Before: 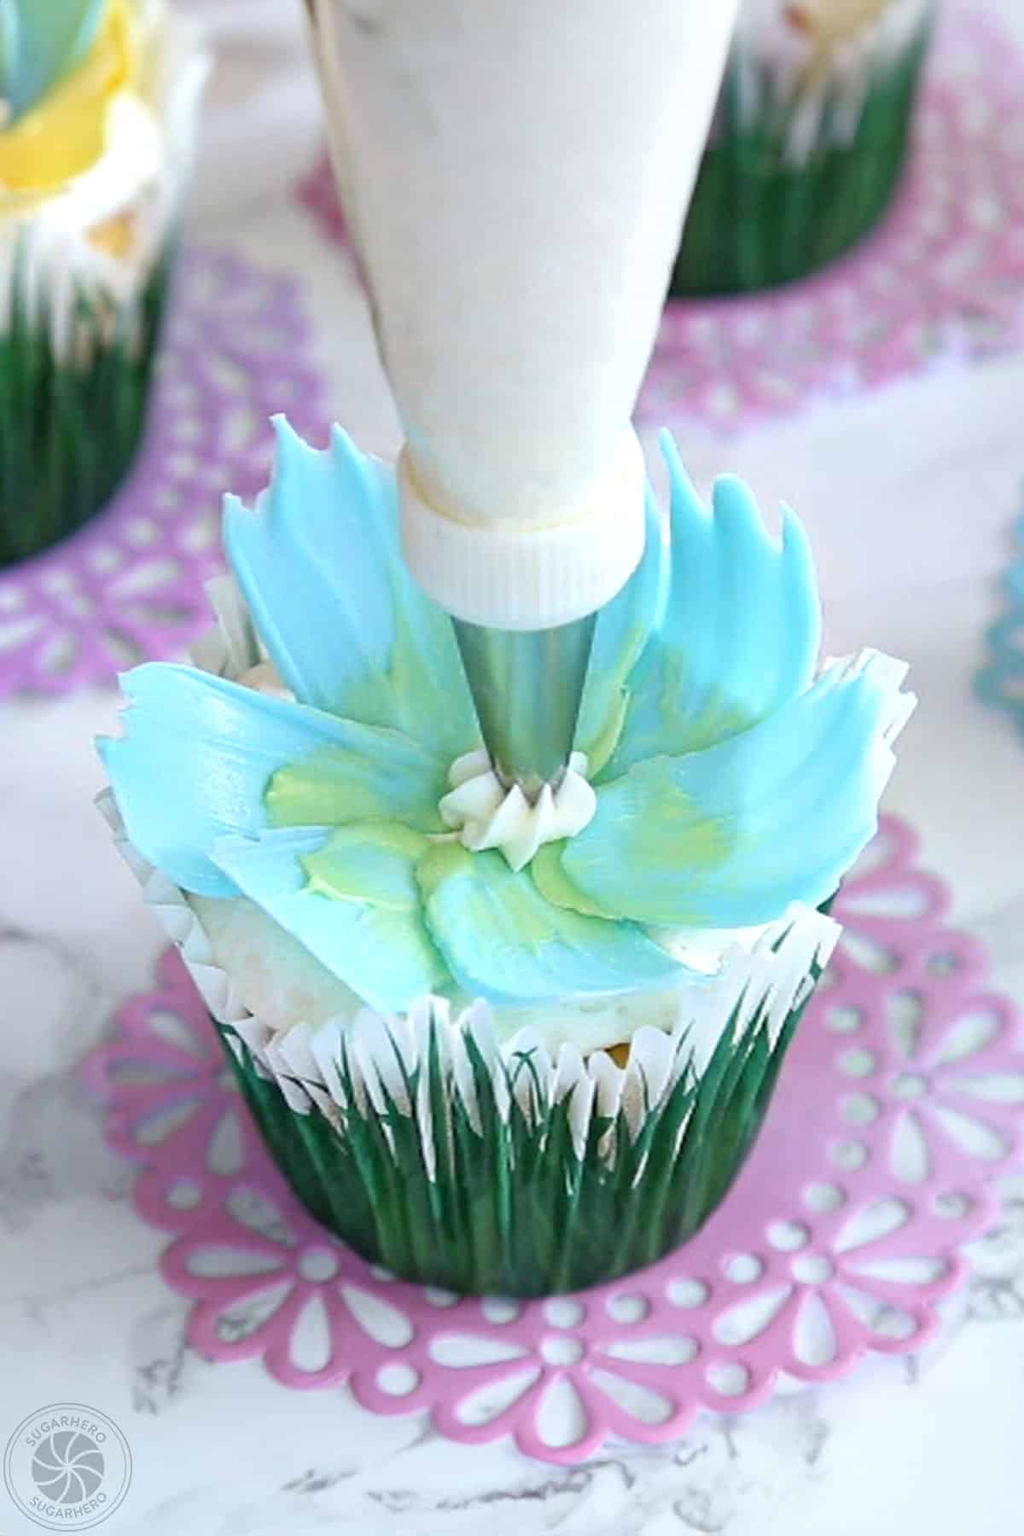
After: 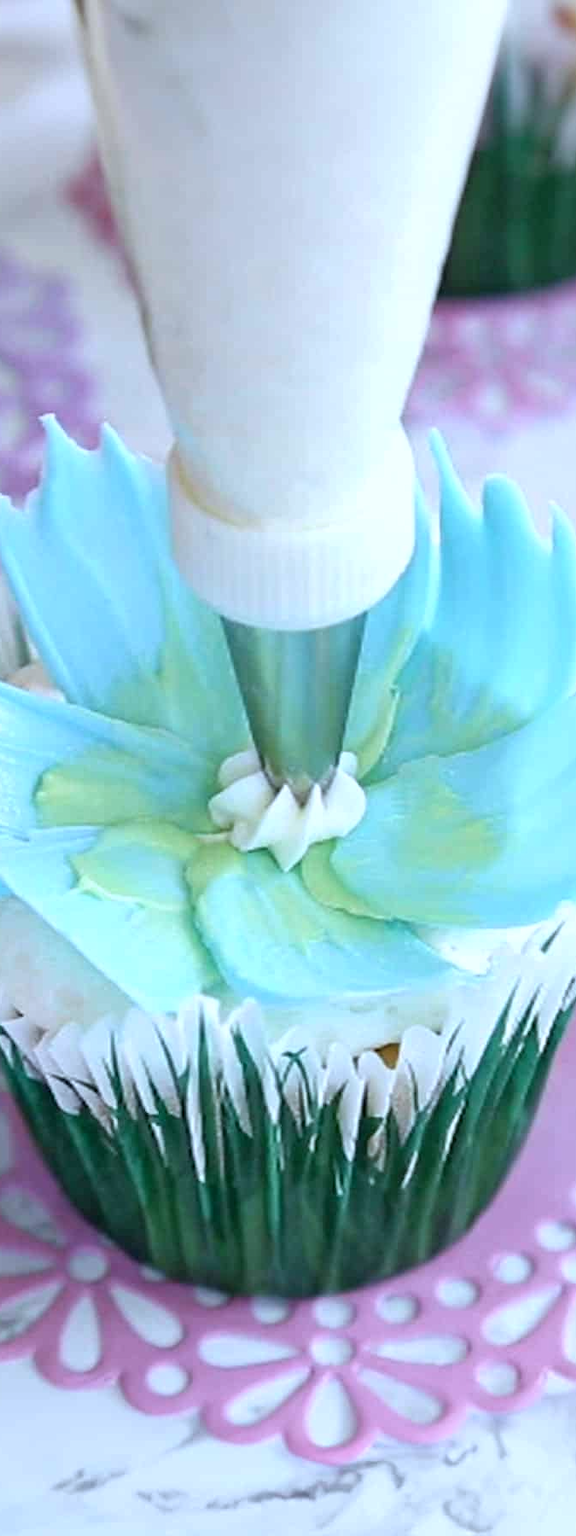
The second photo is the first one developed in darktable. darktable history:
color calibration: illuminant as shot in camera, x 0.369, y 0.376, temperature 4328.46 K, gamut compression 3
crop and rotate: left 22.516%, right 21.234%
